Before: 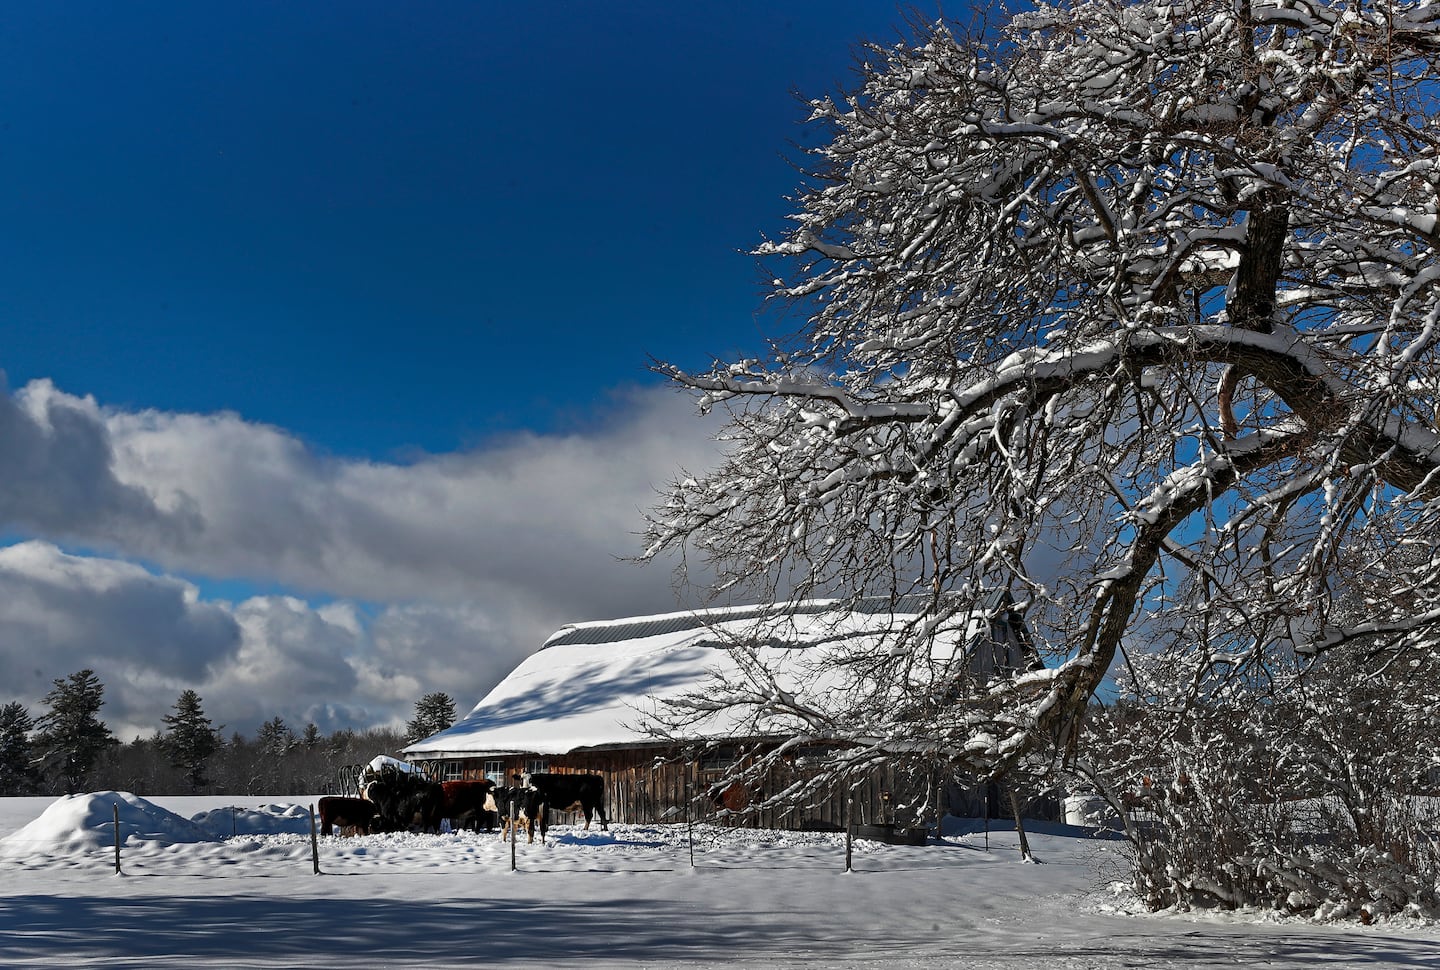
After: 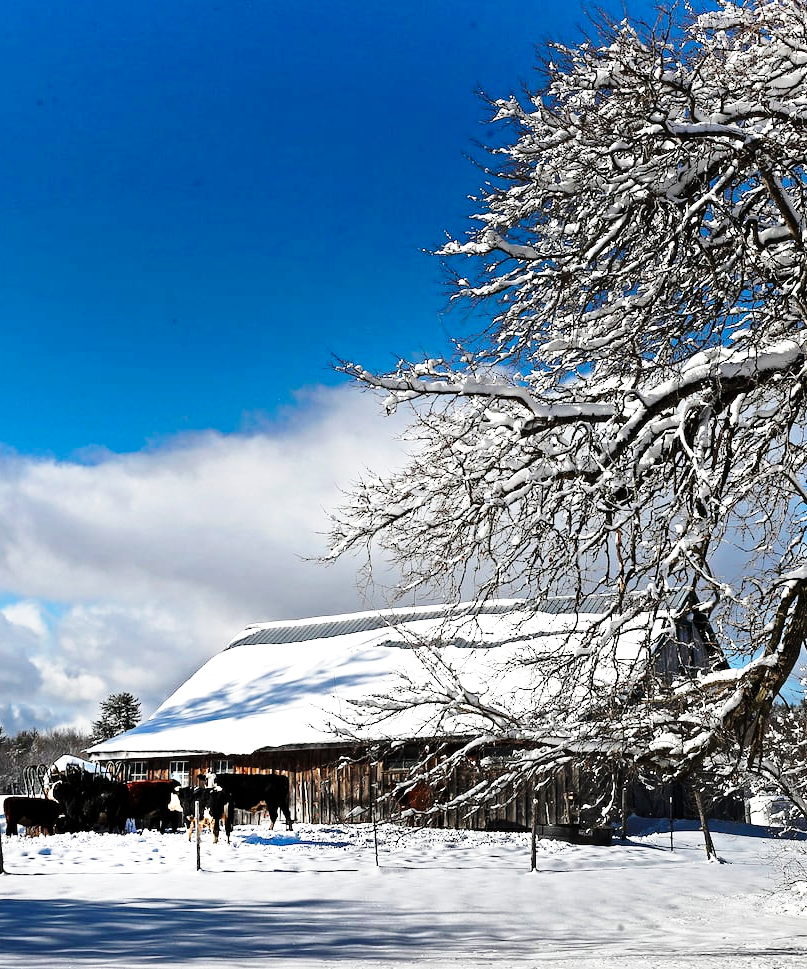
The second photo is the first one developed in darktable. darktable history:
base curve: curves: ch0 [(0, 0) (0.028, 0.03) (0.121, 0.232) (0.46, 0.748) (0.859, 0.968) (1, 1)], preserve colors none
crop: left 21.898%, right 22.055%, bottom 0.005%
tone equalizer: -8 EV -0.72 EV, -7 EV -0.671 EV, -6 EV -0.566 EV, -5 EV -0.396 EV, -3 EV 0.375 EV, -2 EV 0.6 EV, -1 EV 0.695 EV, +0 EV 0.753 EV
